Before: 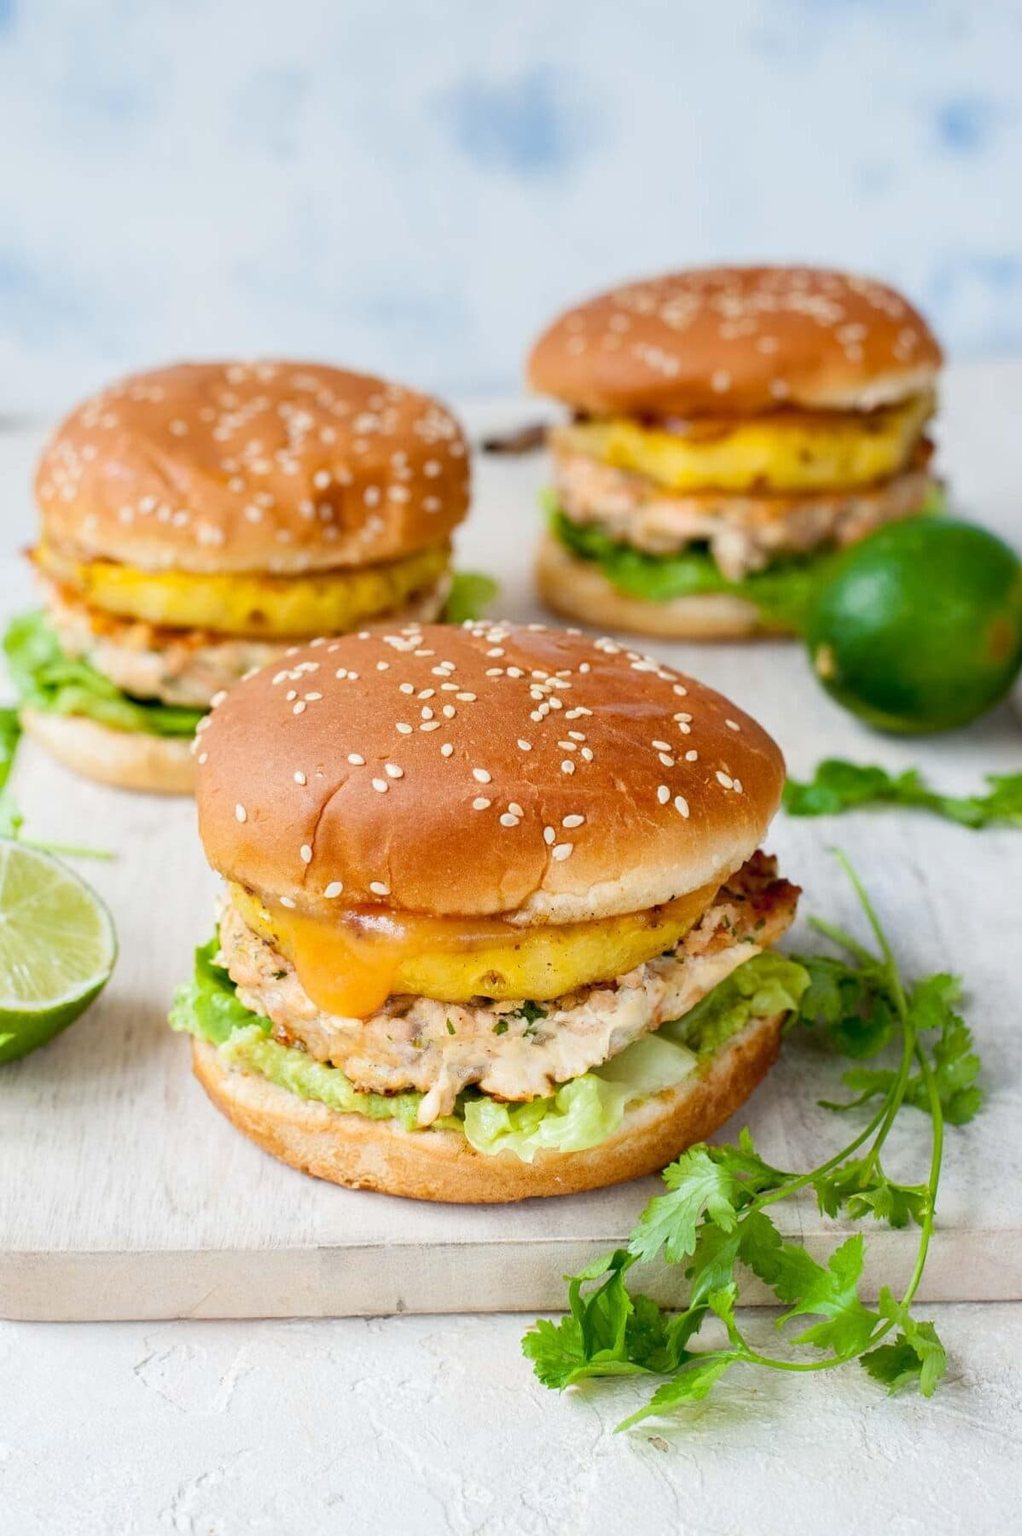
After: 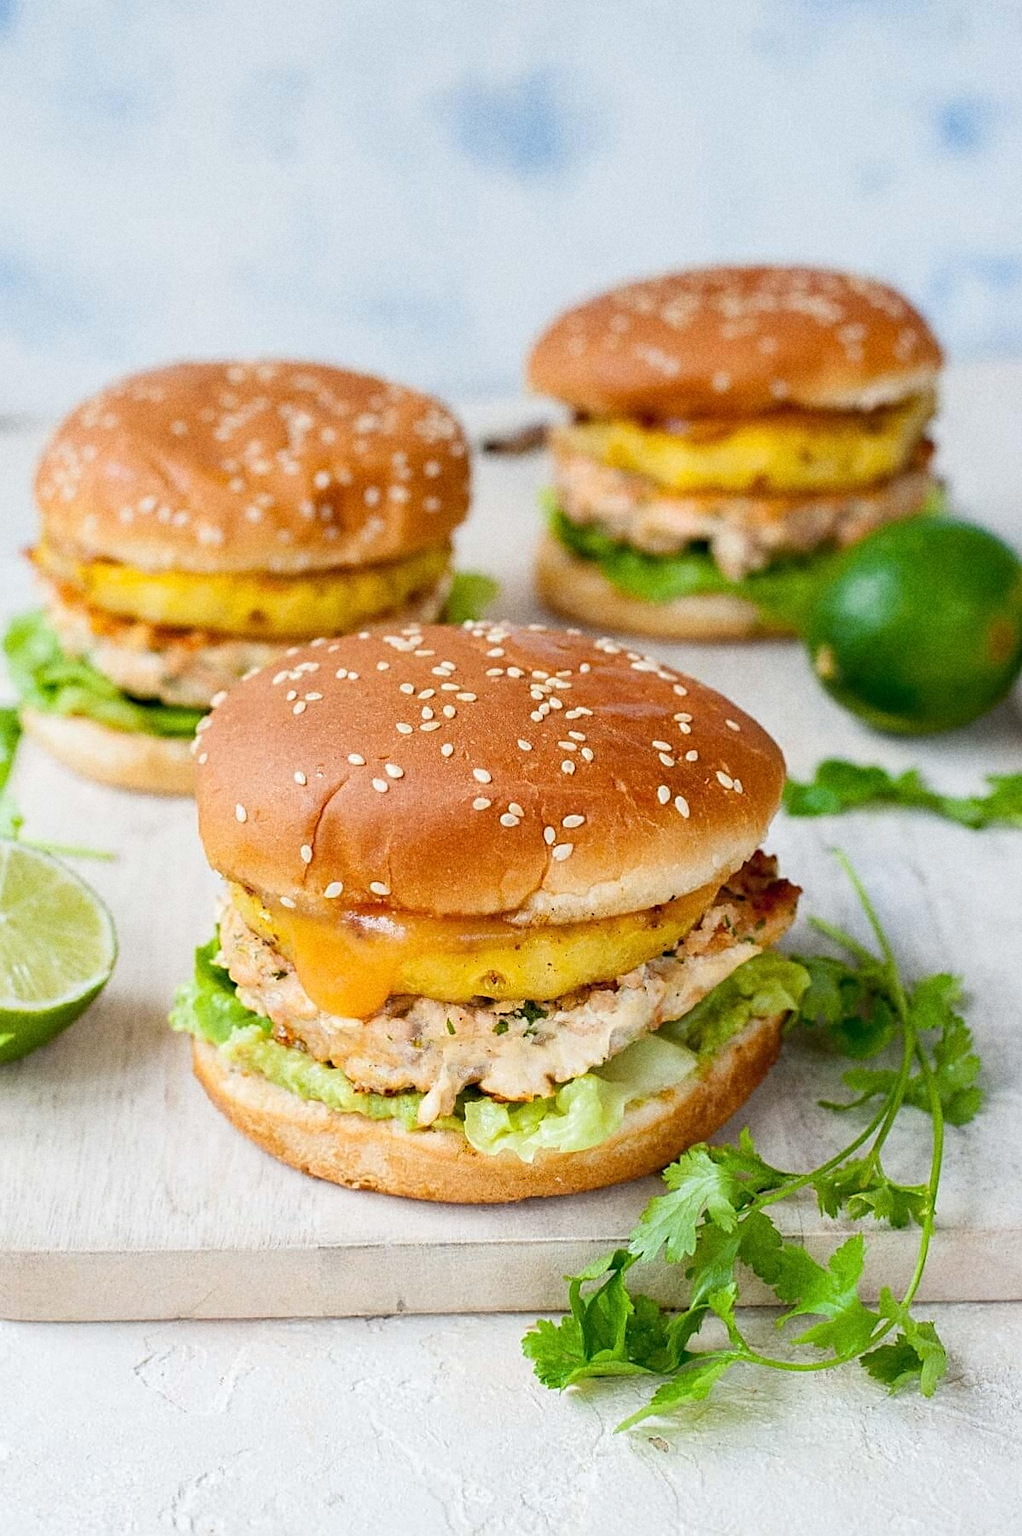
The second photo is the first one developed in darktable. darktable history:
sharpen: on, module defaults
grain: coarseness 22.88 ISO
